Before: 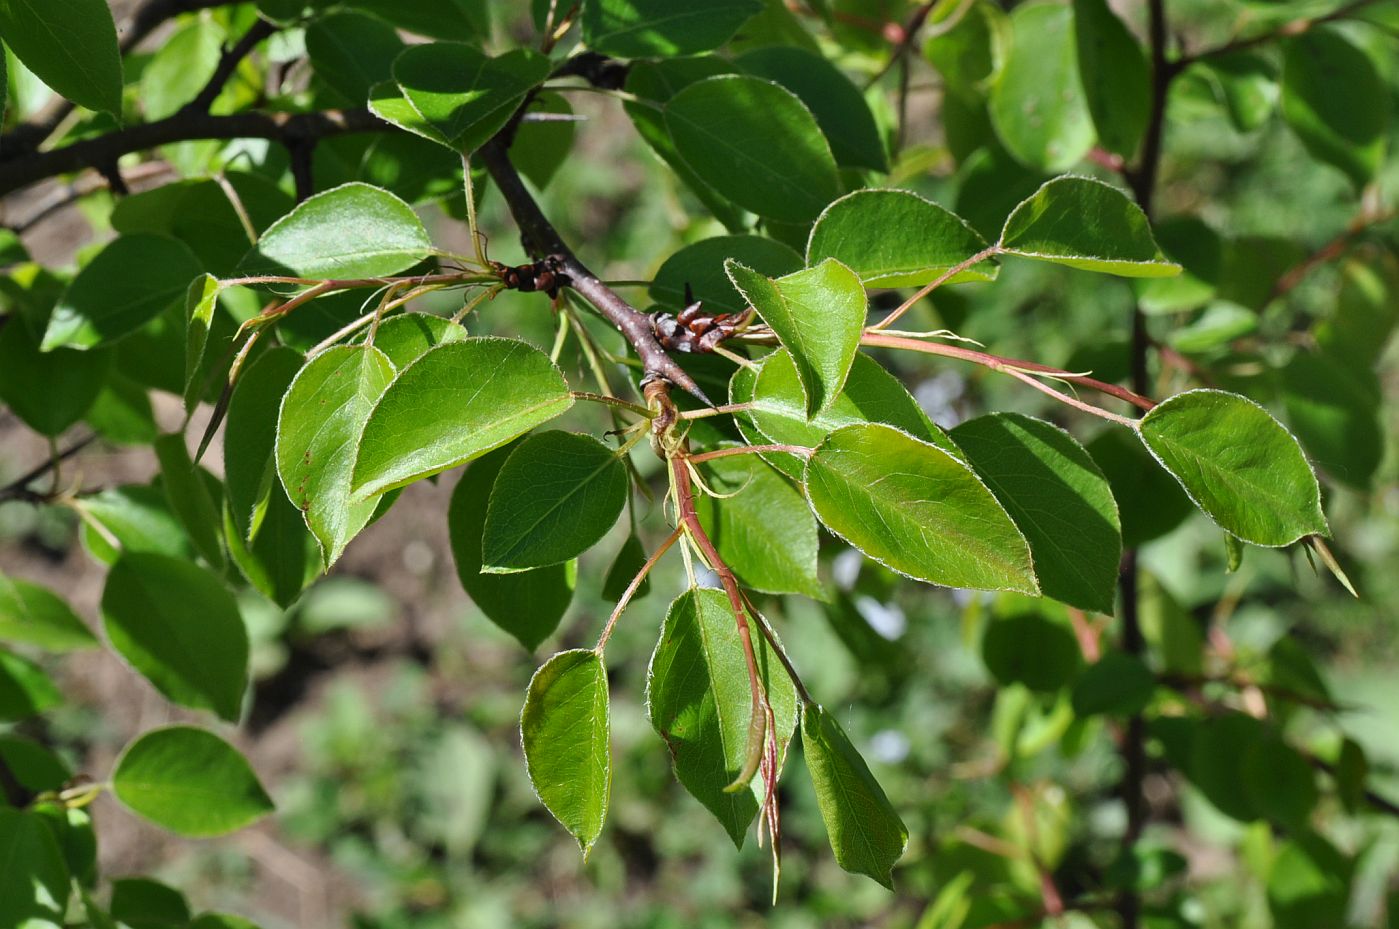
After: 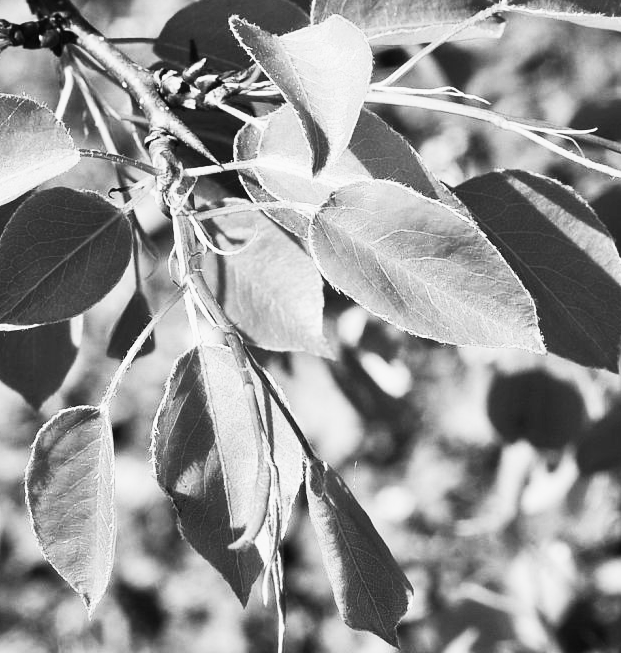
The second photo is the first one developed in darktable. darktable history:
filmic rgb: white relative exposure 3.8 EV, hardness 4.35
crop: left 35.432%, top 26.233%, right 20.145%, bottom 3.432%
contrast brightness saturation: contrast 0.53, brightness 0.47, saturation -1
white balance: red 1.138, green 0.996, blue 0.812
shadows and highlights: shadows -88.03, highlights -35.45, shadows color adjustment 99.15%, highlights color adjustment 0%, soften with gaussian
